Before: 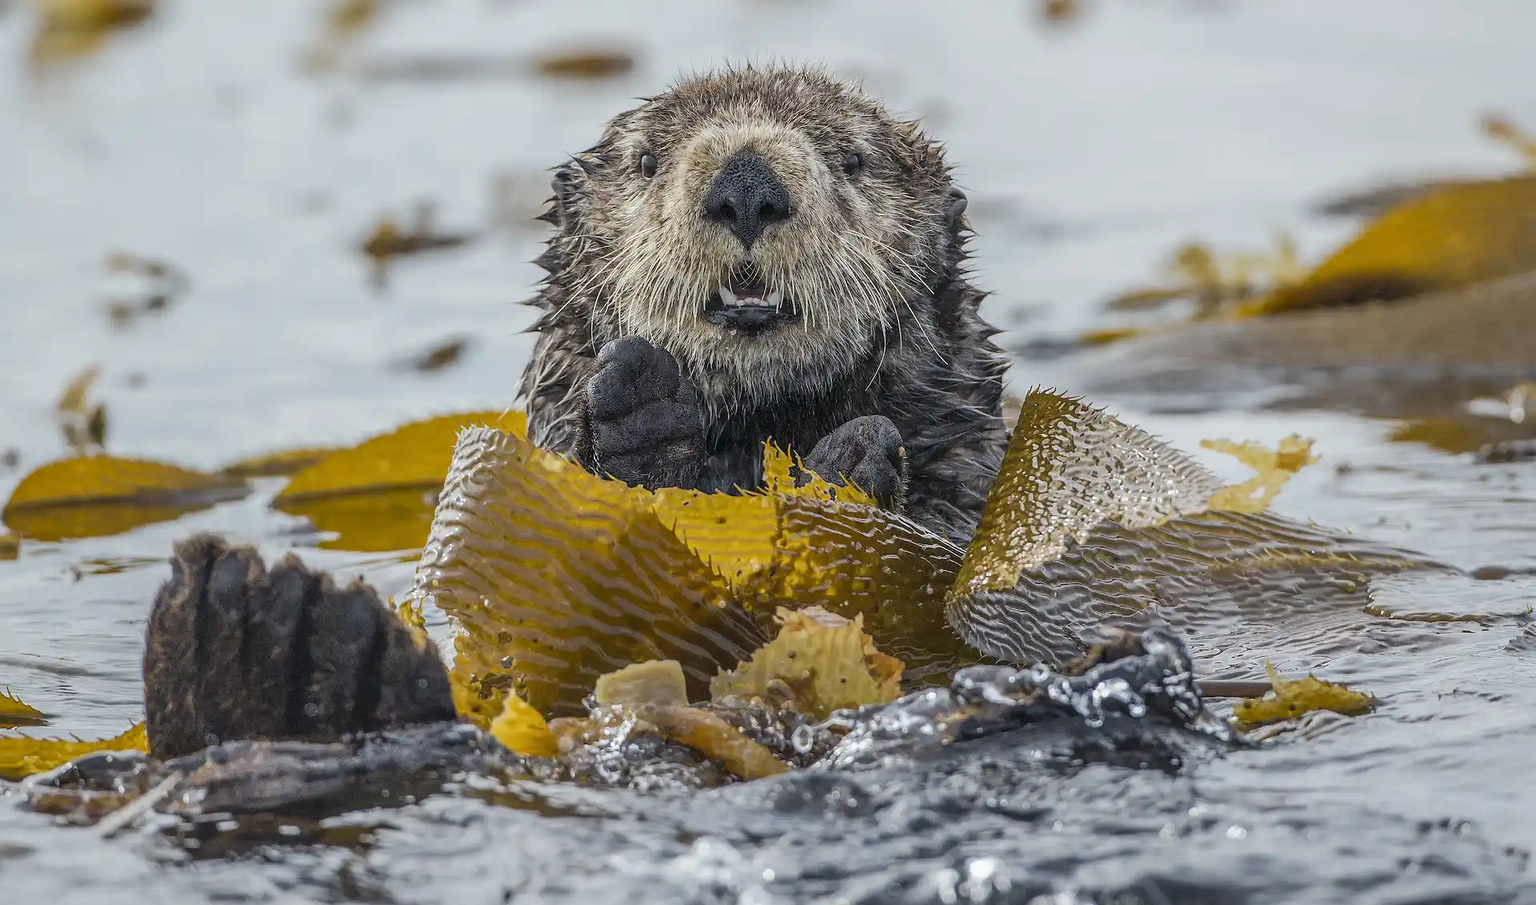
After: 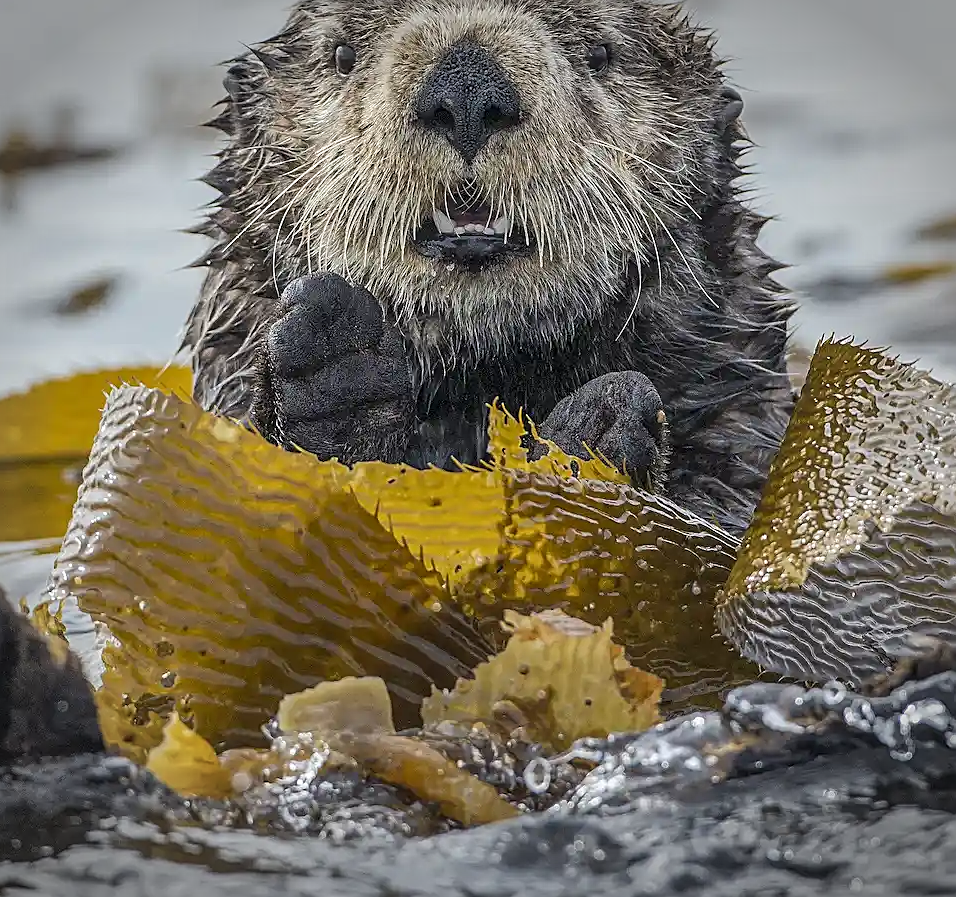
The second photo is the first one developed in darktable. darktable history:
sharpen: on, module defaults
vignetting: fall-off start 88.53%, fall-off radius 43.6%, width/height ratio 1.156
crop and rotate: angle 0.021°, left 24.266%, top 13.139%, right 25.892%, bottom 7.48%
